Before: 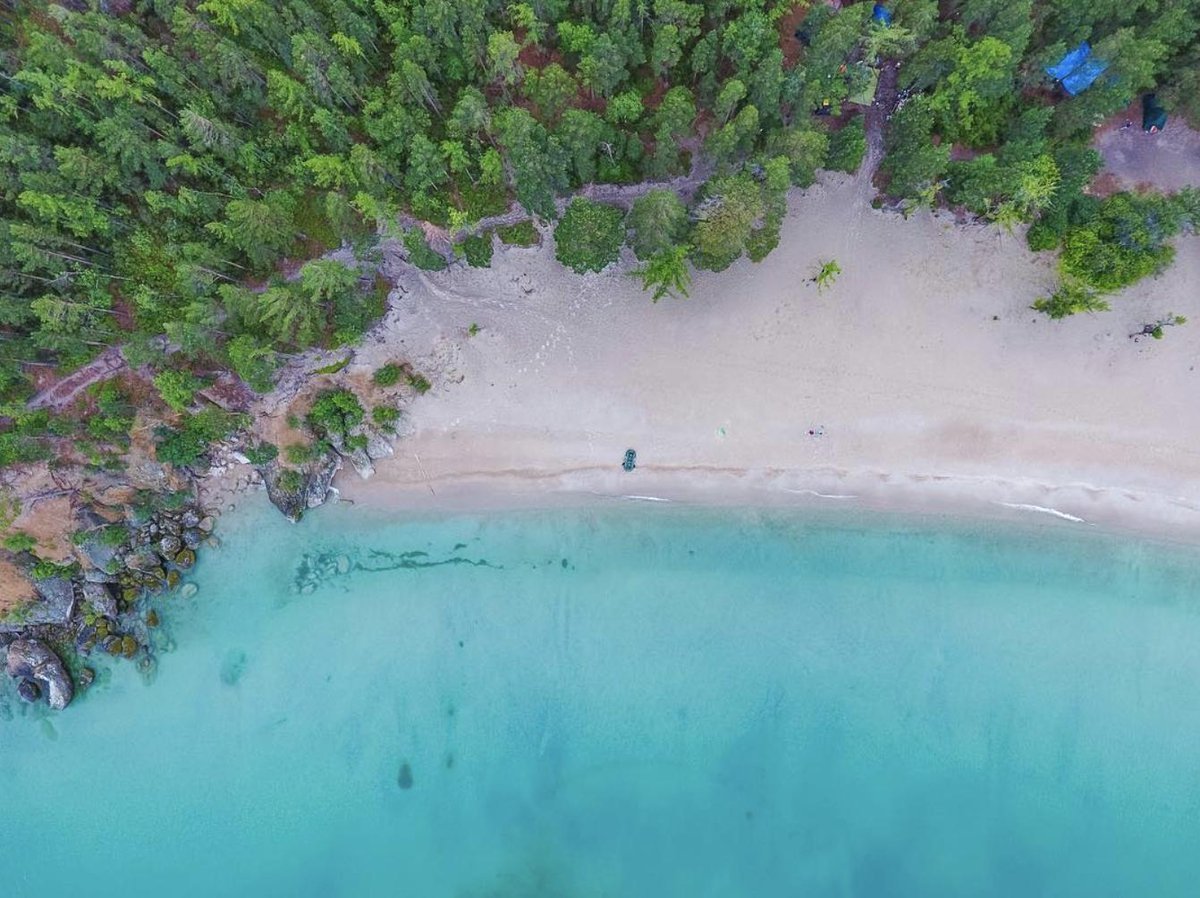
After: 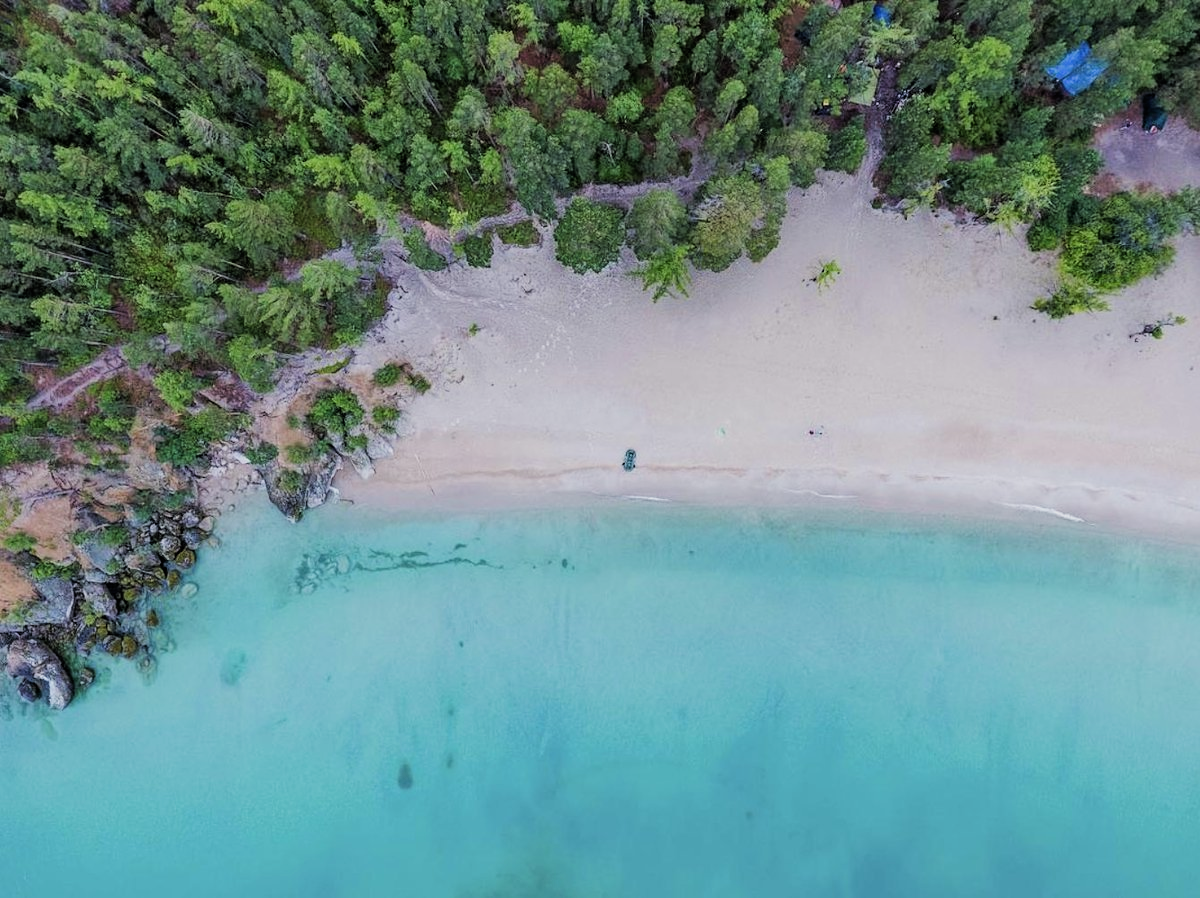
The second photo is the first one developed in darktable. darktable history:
filmic rgb: black relative exposure -5 EV, hardness 2.88, contrast 1.3
